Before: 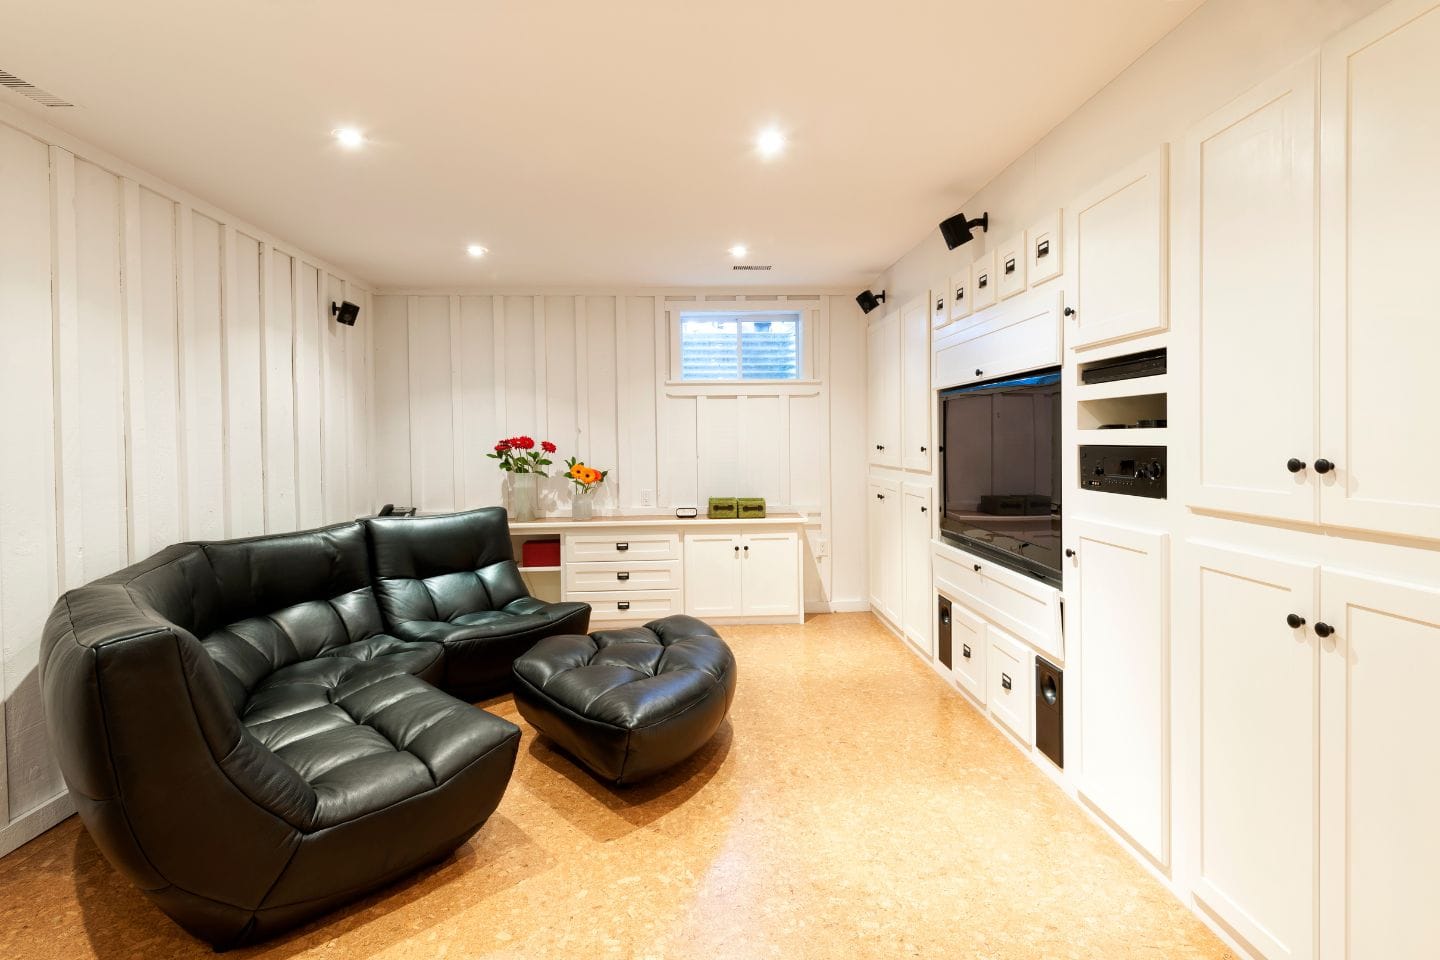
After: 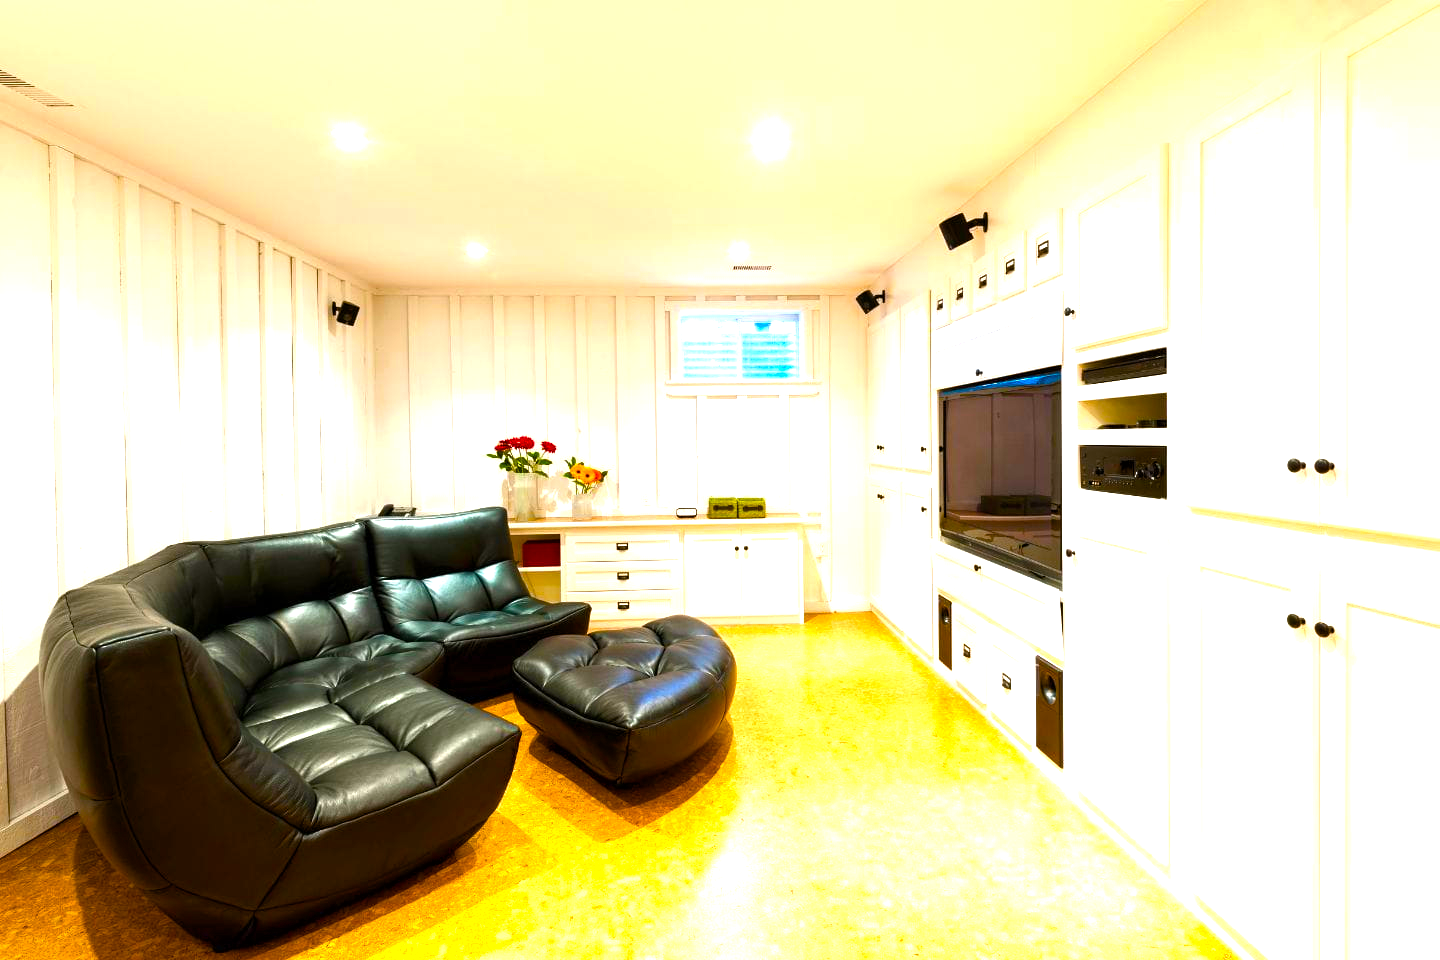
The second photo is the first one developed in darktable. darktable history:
color balance rgb: perceptual saturation grading › global saturation 36.347%, perceptual saturation grading › shadows 34.928%, perceptual brilliance grading › global brilliance 12.486%, perceptual brilliance grading › highlights 14.945%, global vibrance 41.517%
tone equalizer: on, module defaults
